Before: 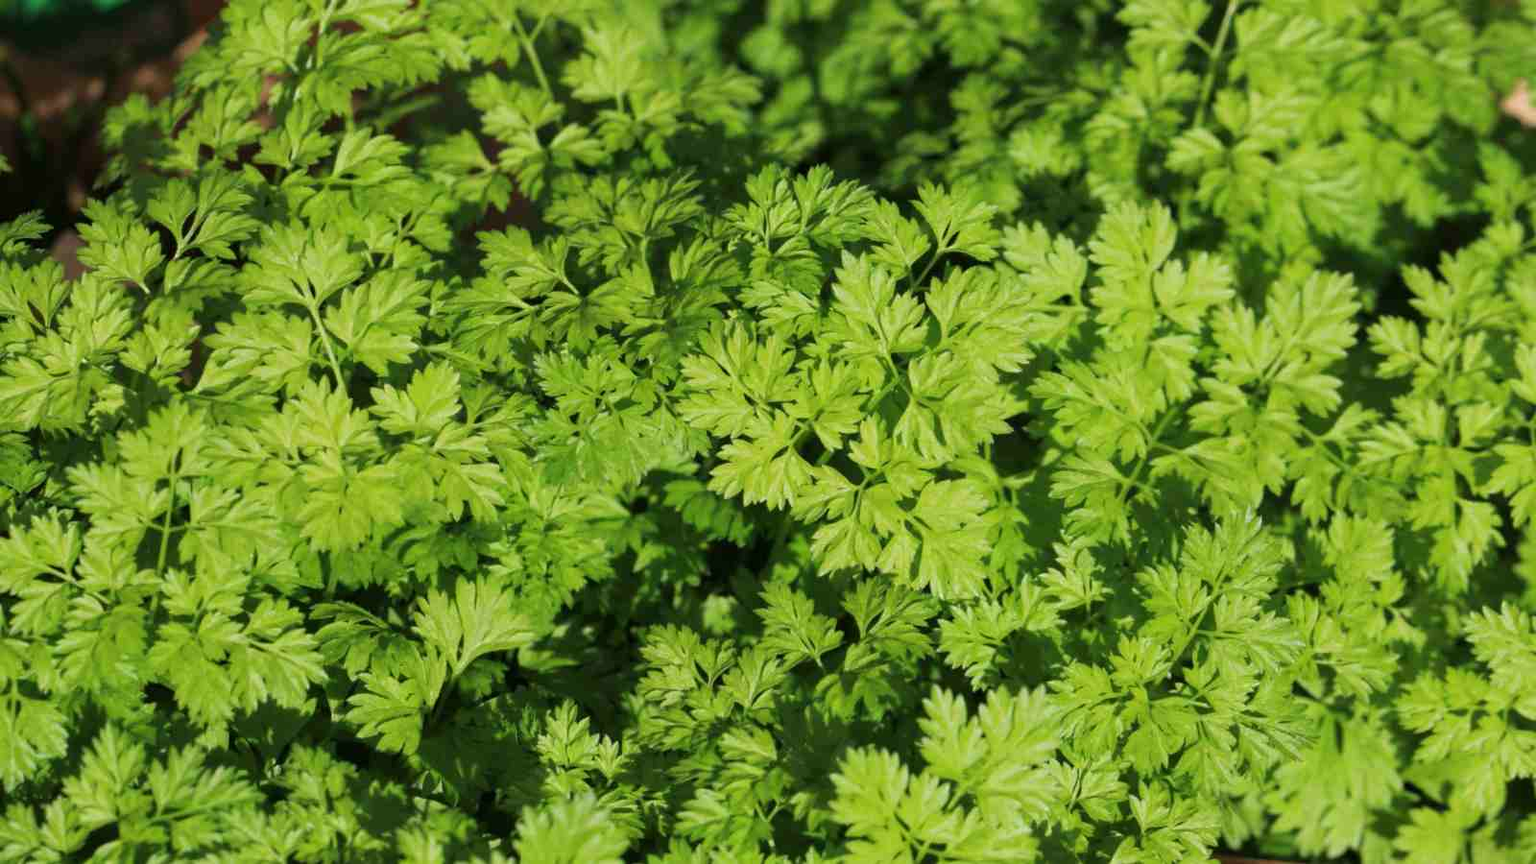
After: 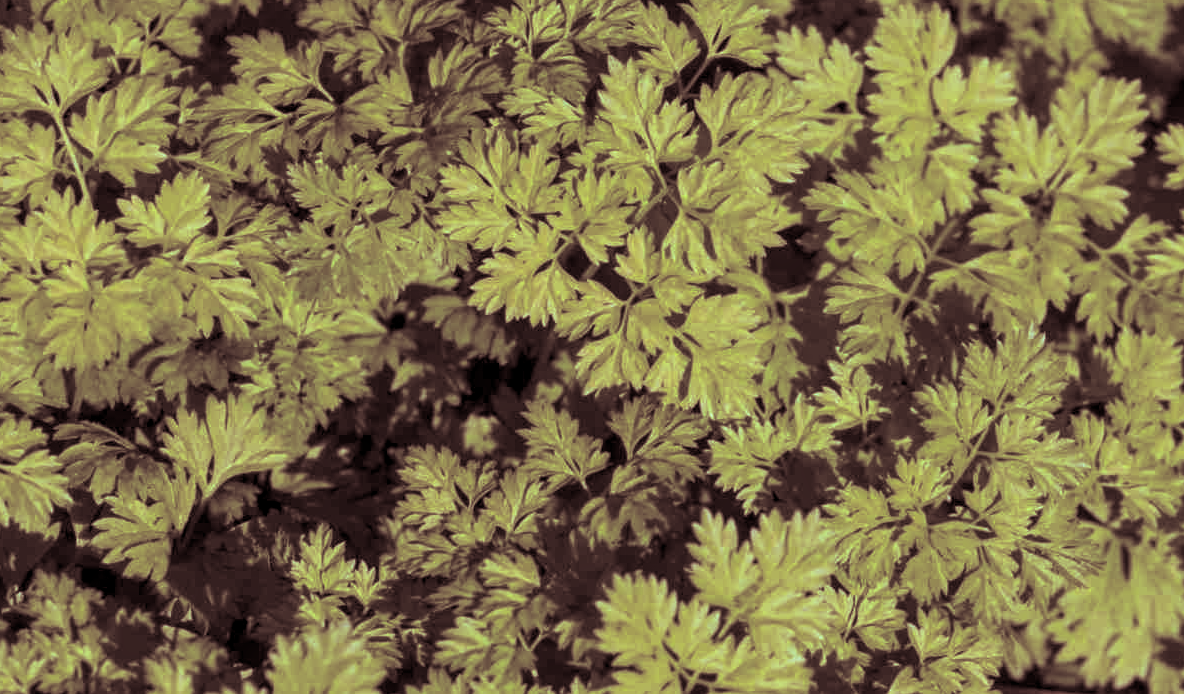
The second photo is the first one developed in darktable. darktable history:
split-toning: shadows › saturation 0.3, highlights › hue 180°, highlights › saturation 0.3, compress 0%
crop: left 16.871%, top 22.857%, right 9.116%
local contrast: on, module defaults
